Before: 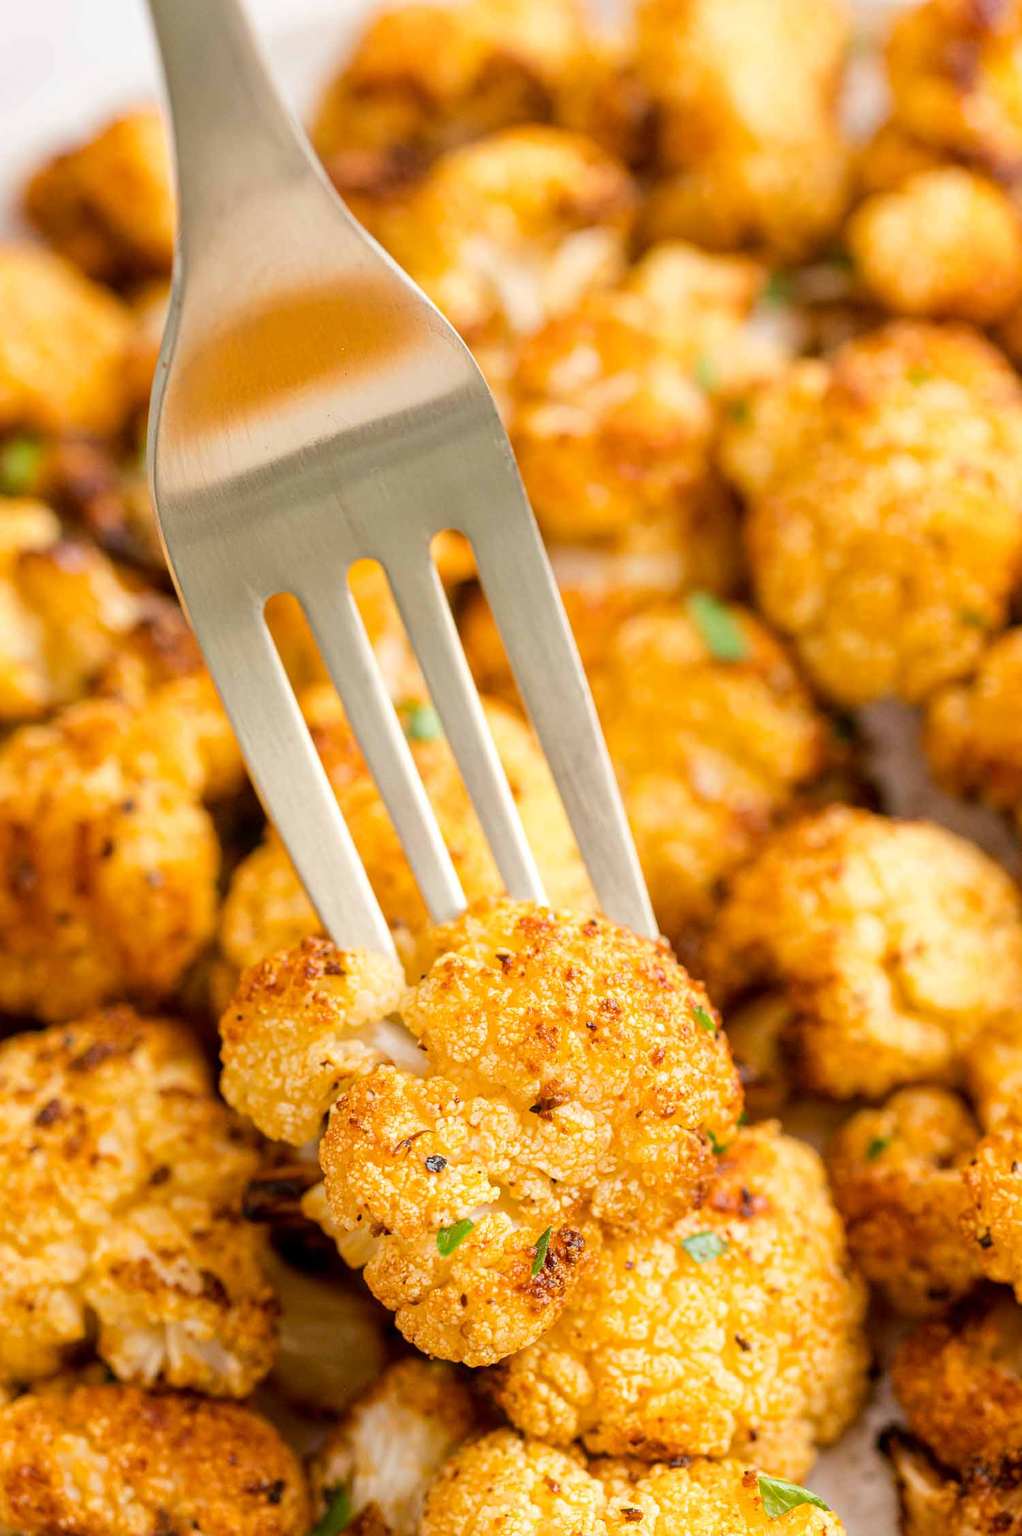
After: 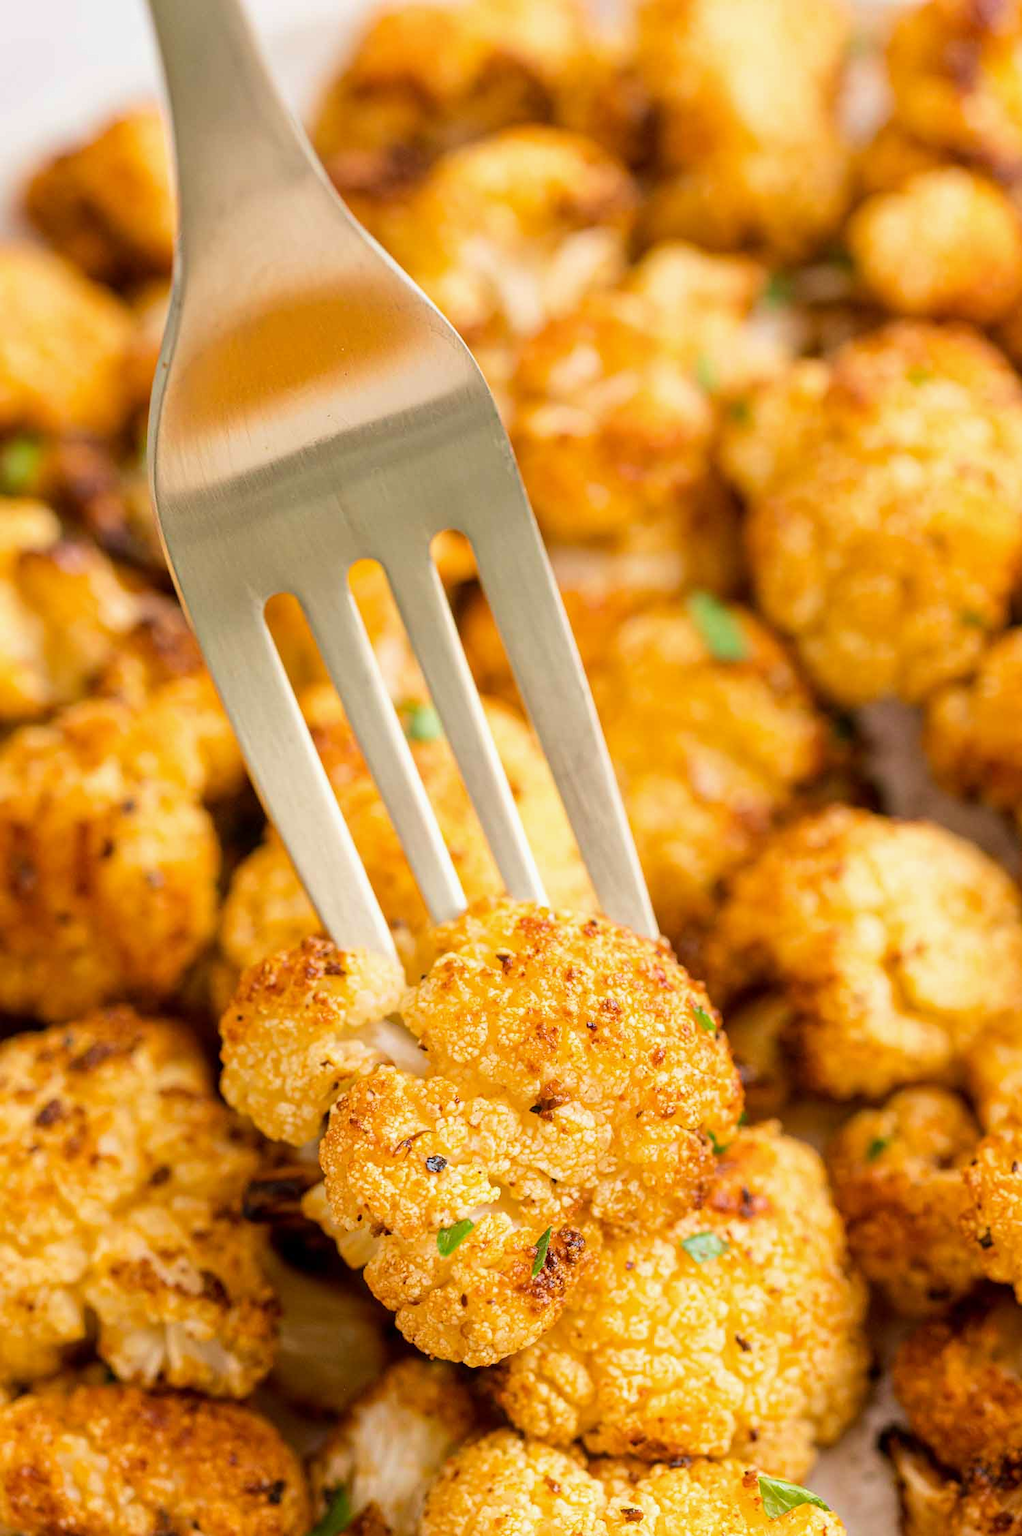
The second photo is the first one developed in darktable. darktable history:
exposure: exposure -0.061 EV, compensate highlight preservation false
velvia: on, module defaults
